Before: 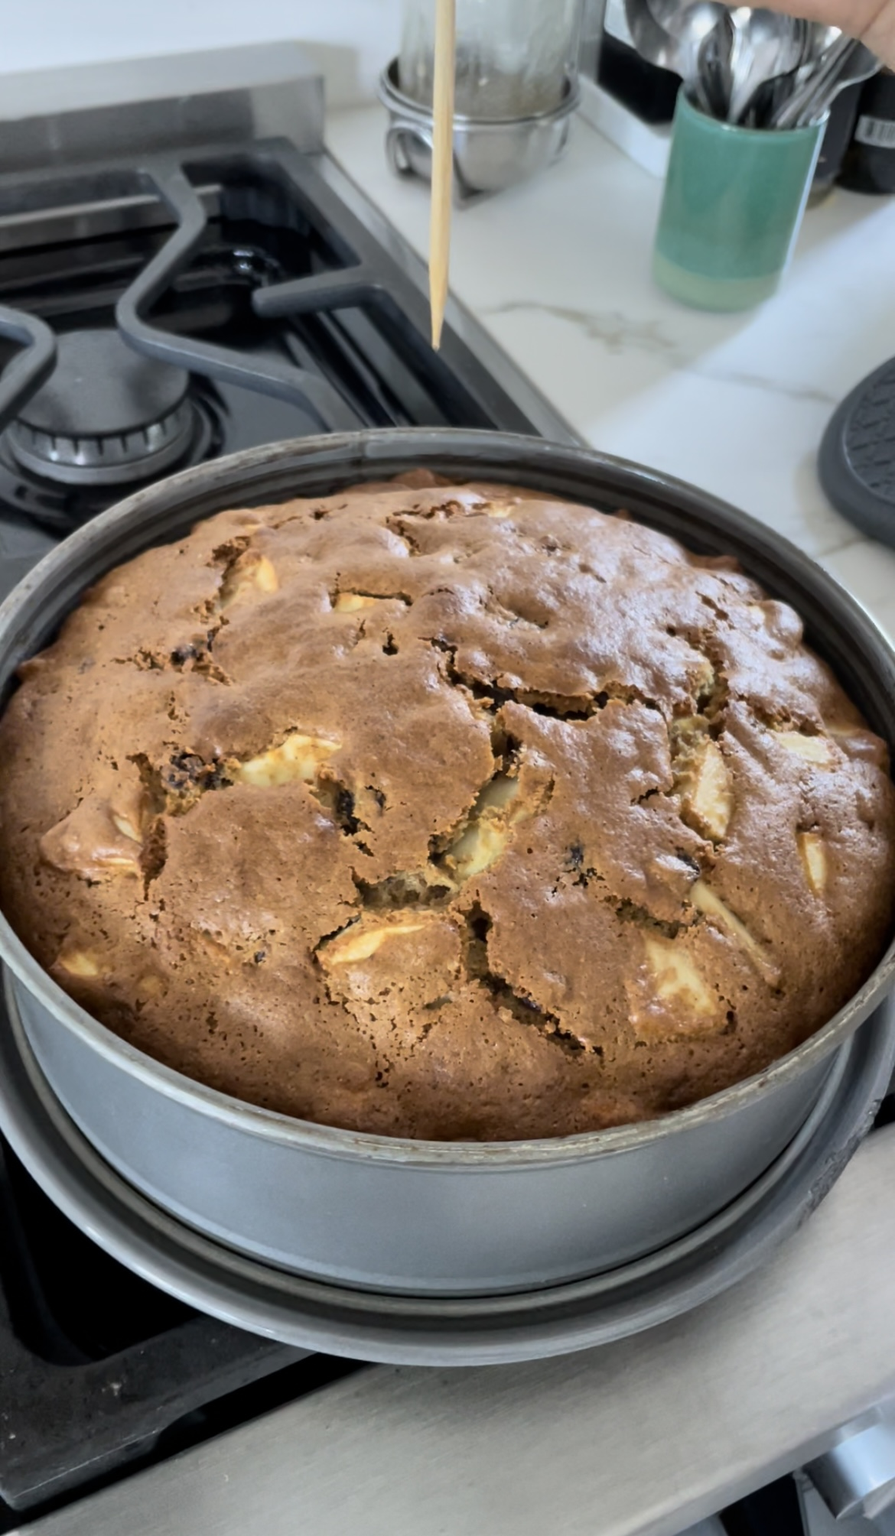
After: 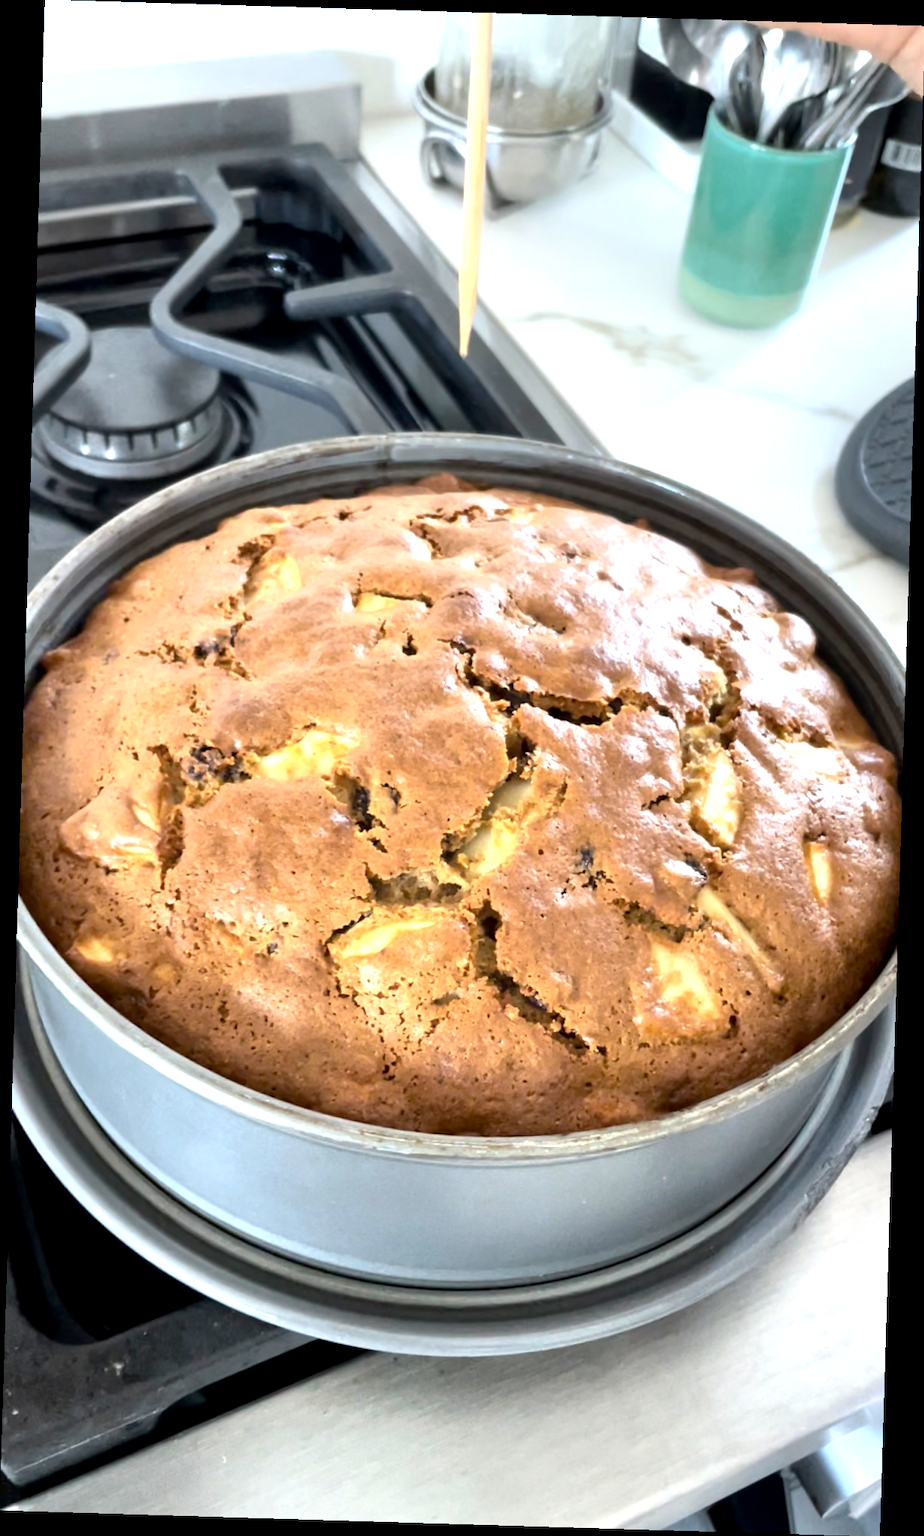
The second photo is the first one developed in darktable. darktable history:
rotate and perspective: rotation 1.72°, automatic cropping off
exposure: black level correction 0.001, exposure 1.05 EV, compensate exposure bias true, compensate highlight preservation false
